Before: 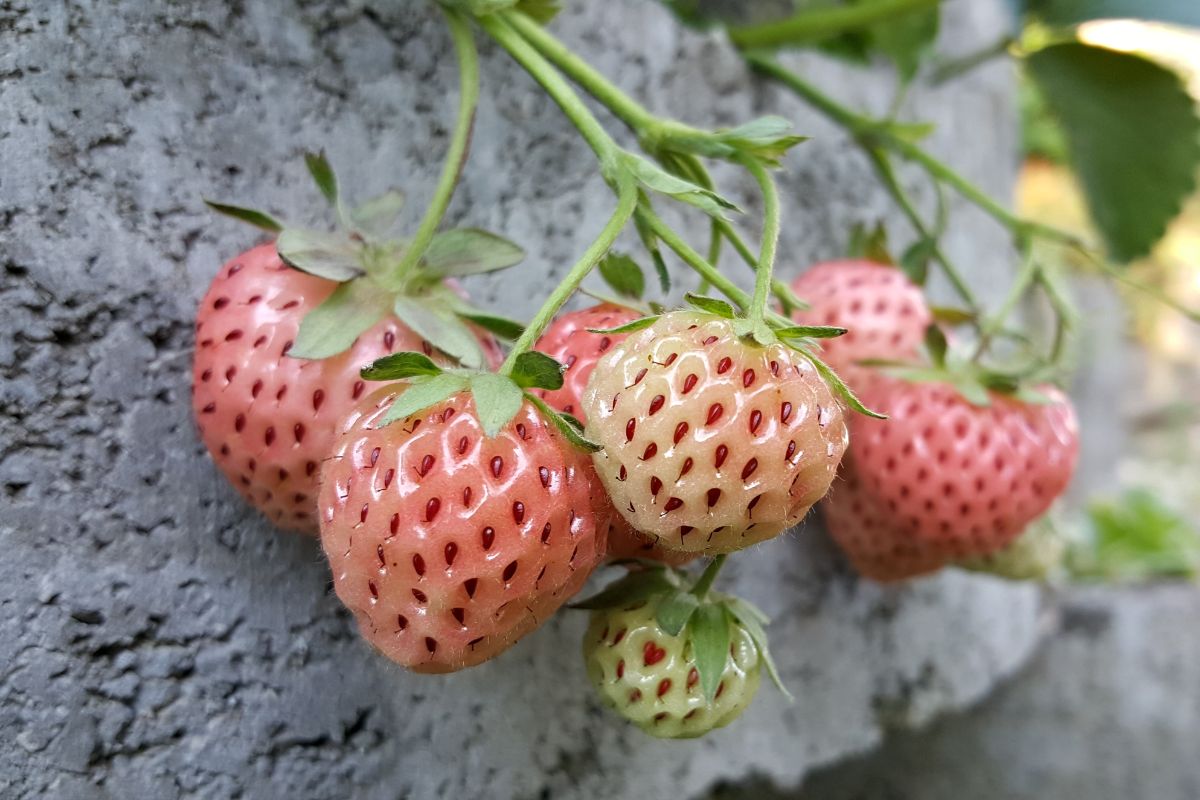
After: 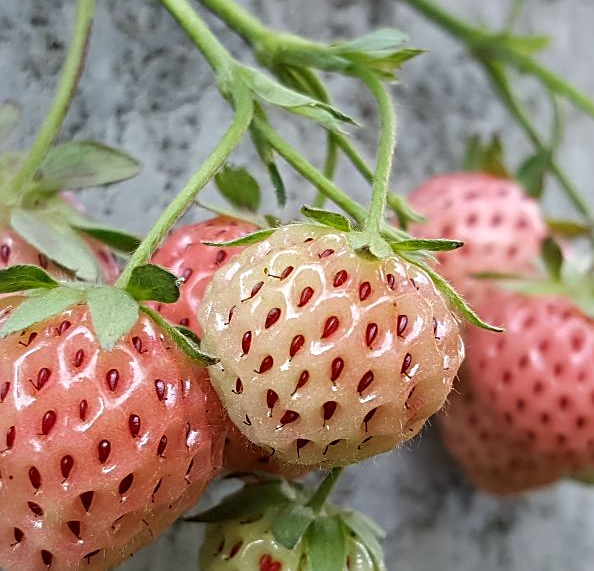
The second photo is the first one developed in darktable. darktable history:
sharpen: on, module defaults
crop: left 32.075%, top 10.976%, right 18.355%, bottom 17.596%
